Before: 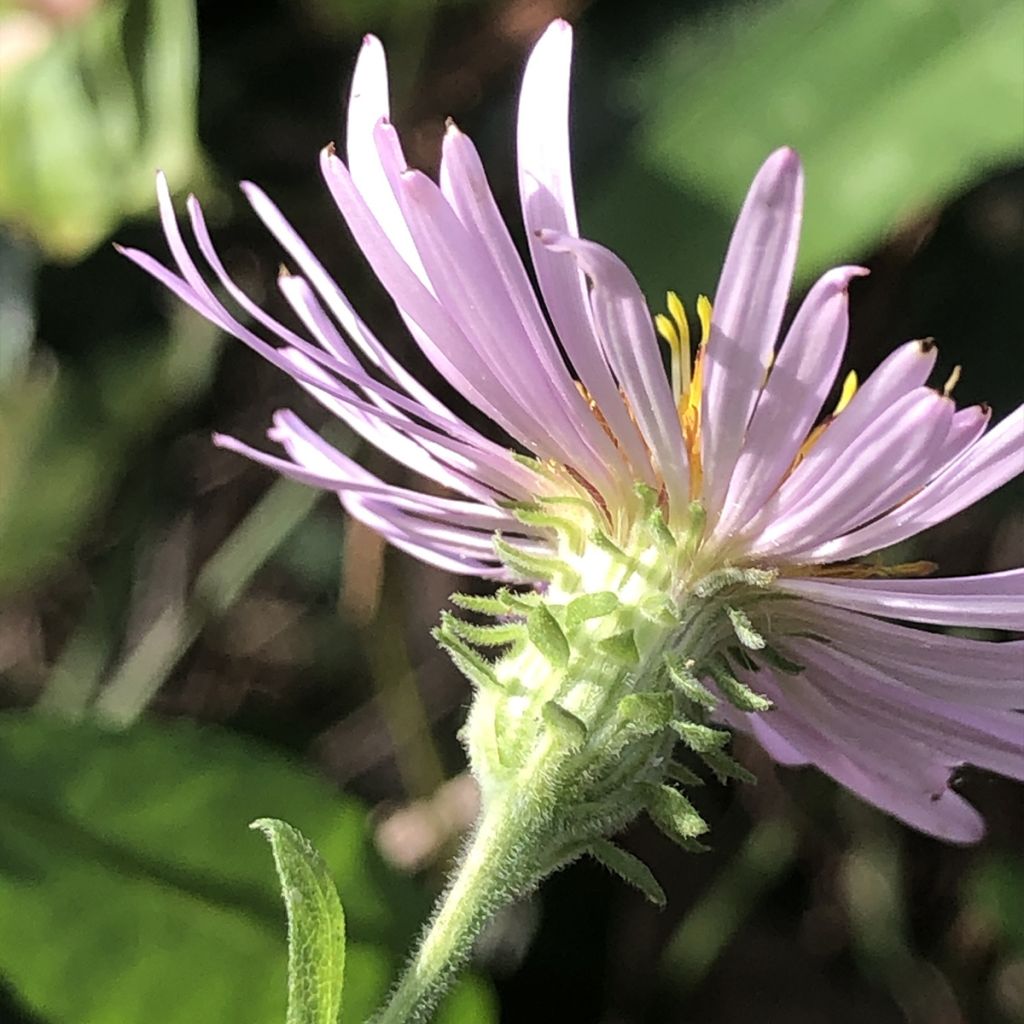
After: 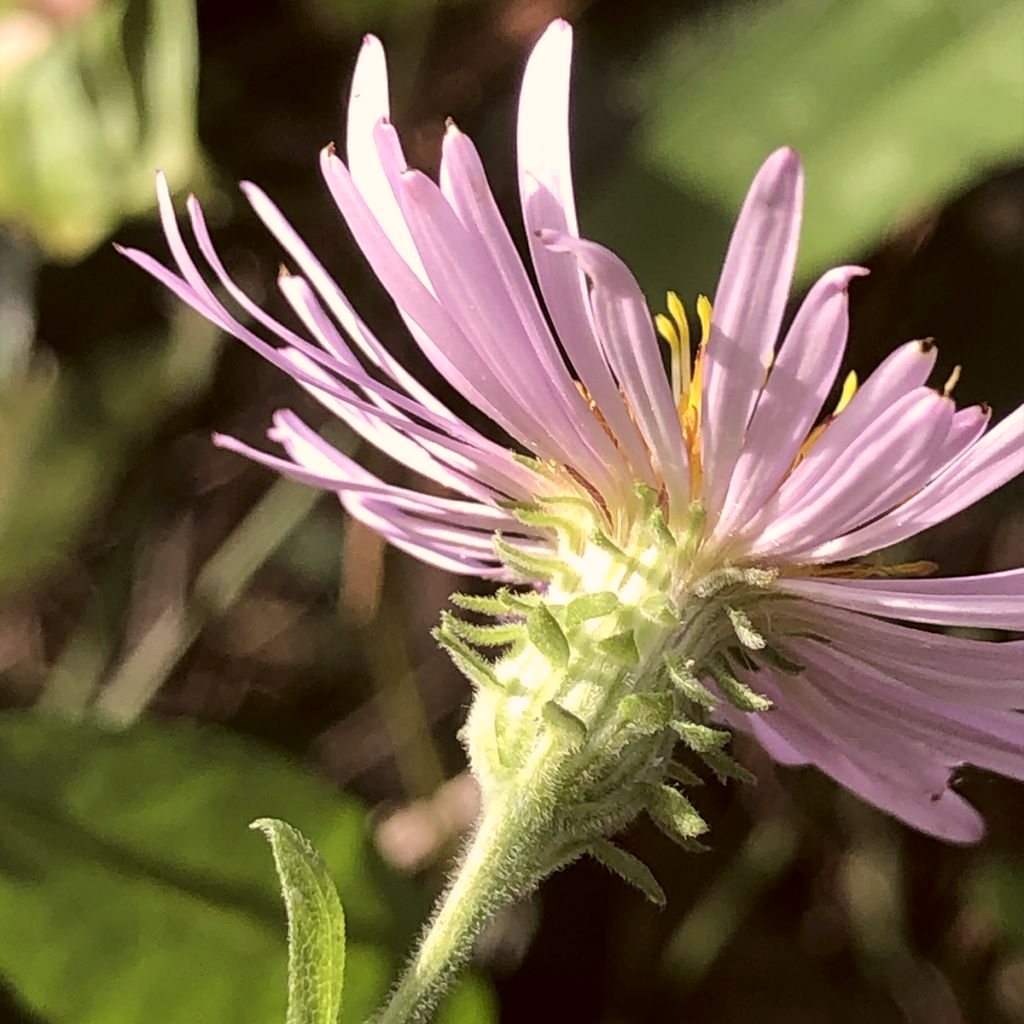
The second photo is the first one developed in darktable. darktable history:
color correction: highlights a* 6.54, highlights b* 7.77, shadows a* 6.18, shadows b* 7.45, saturation 0.929
